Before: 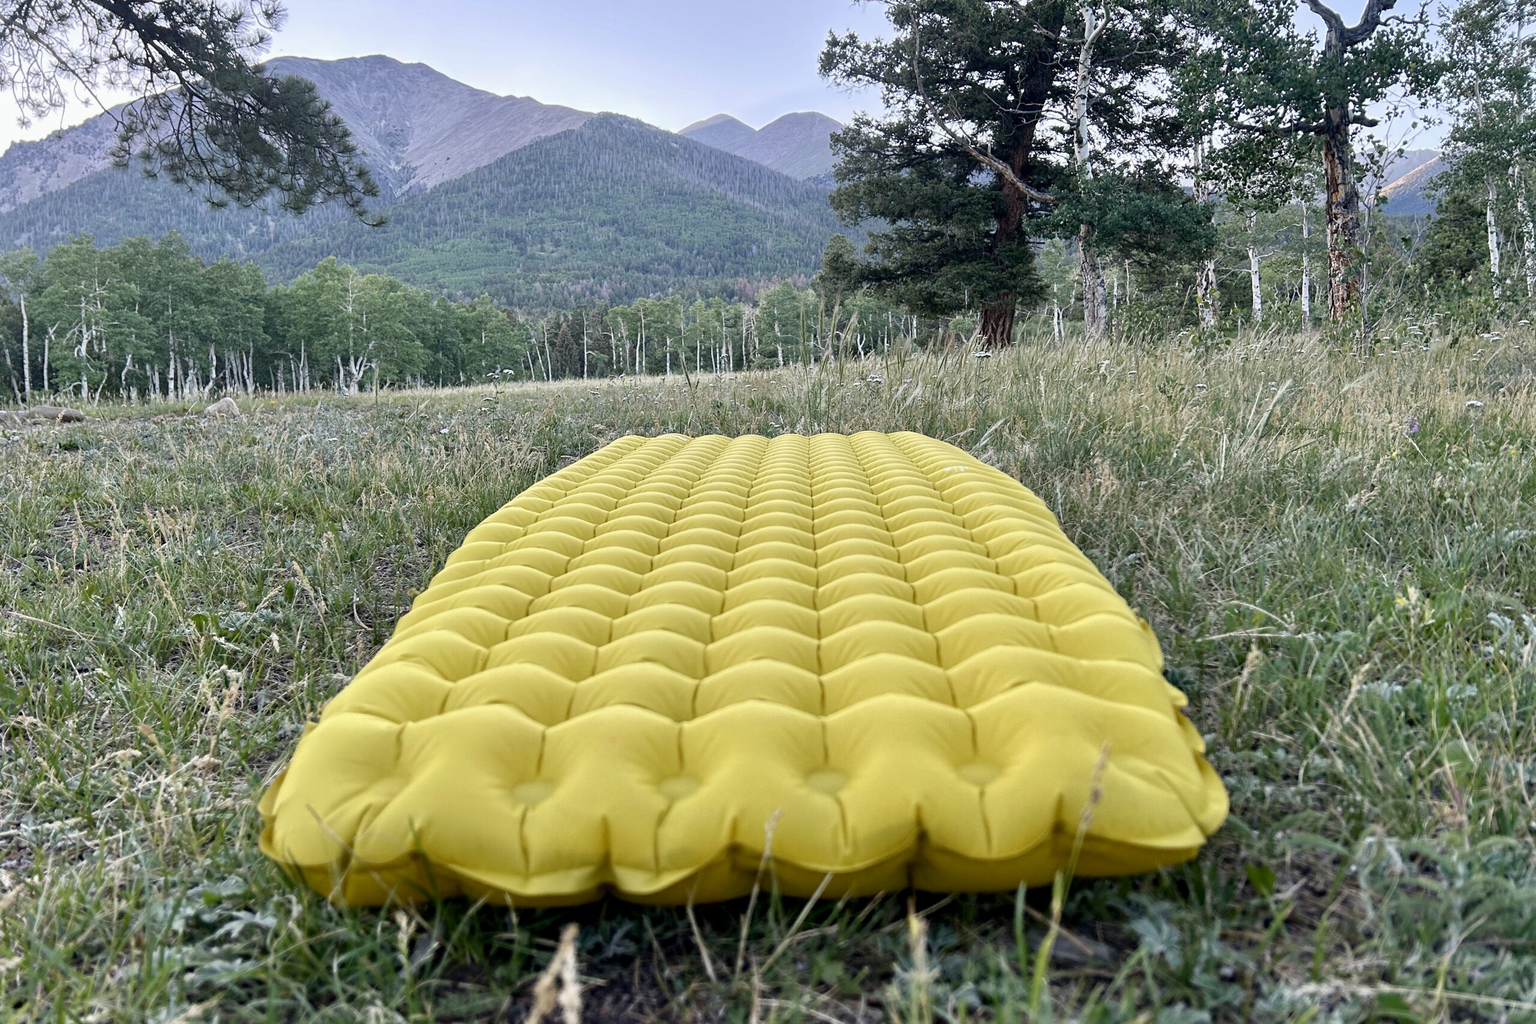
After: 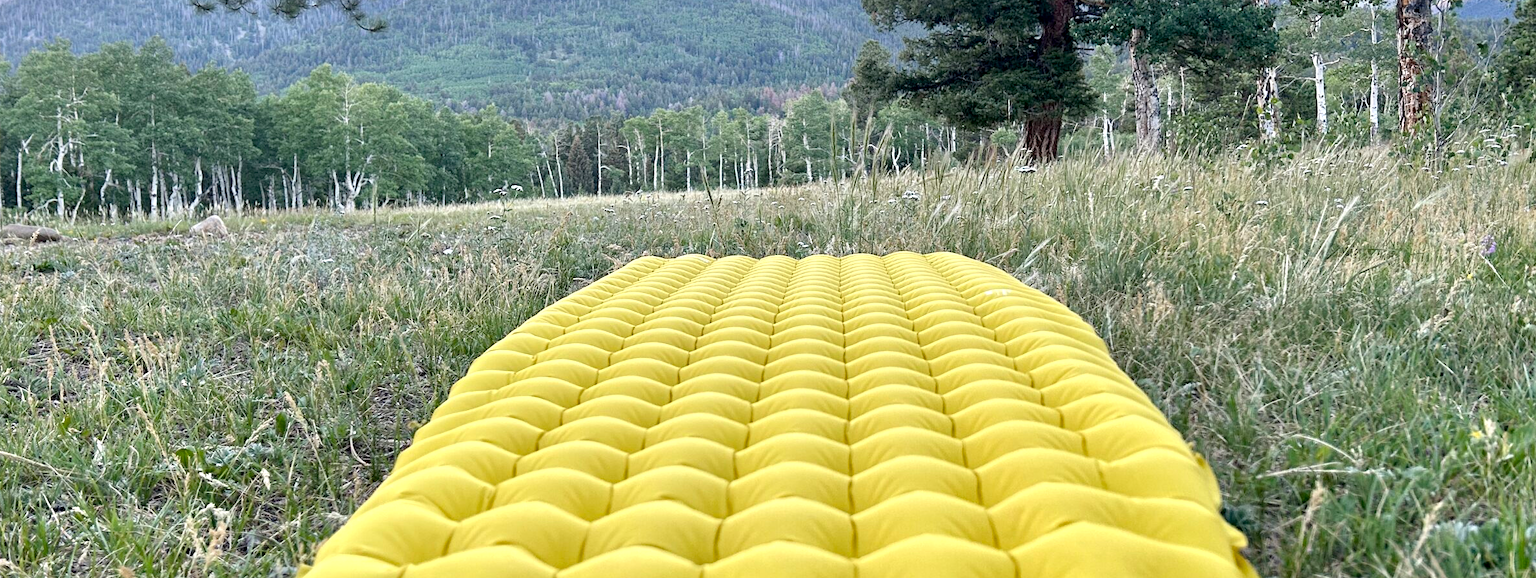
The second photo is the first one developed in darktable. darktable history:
exposure: black level correction 0.003, exposure 0.38 EV, compensate highlight preservation false
crop: left 1.844%, top 19.325%, right 5.17%, bottom 28.153%
